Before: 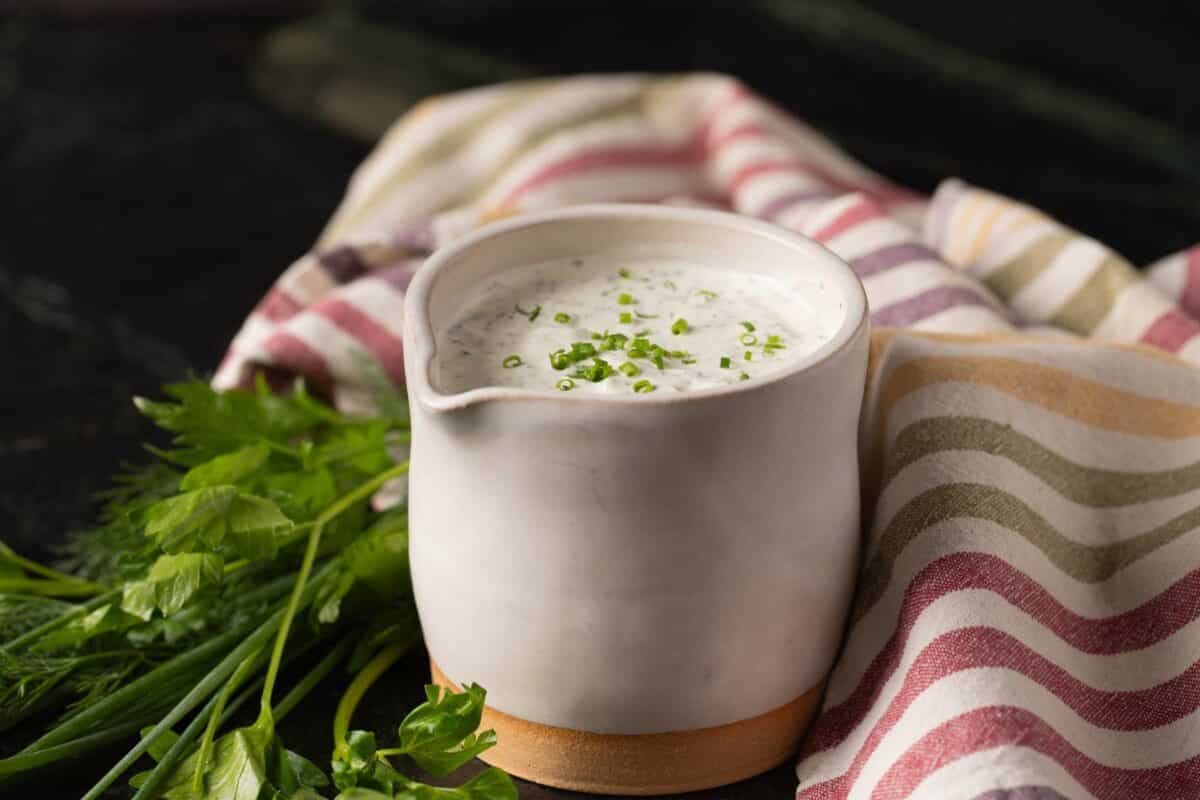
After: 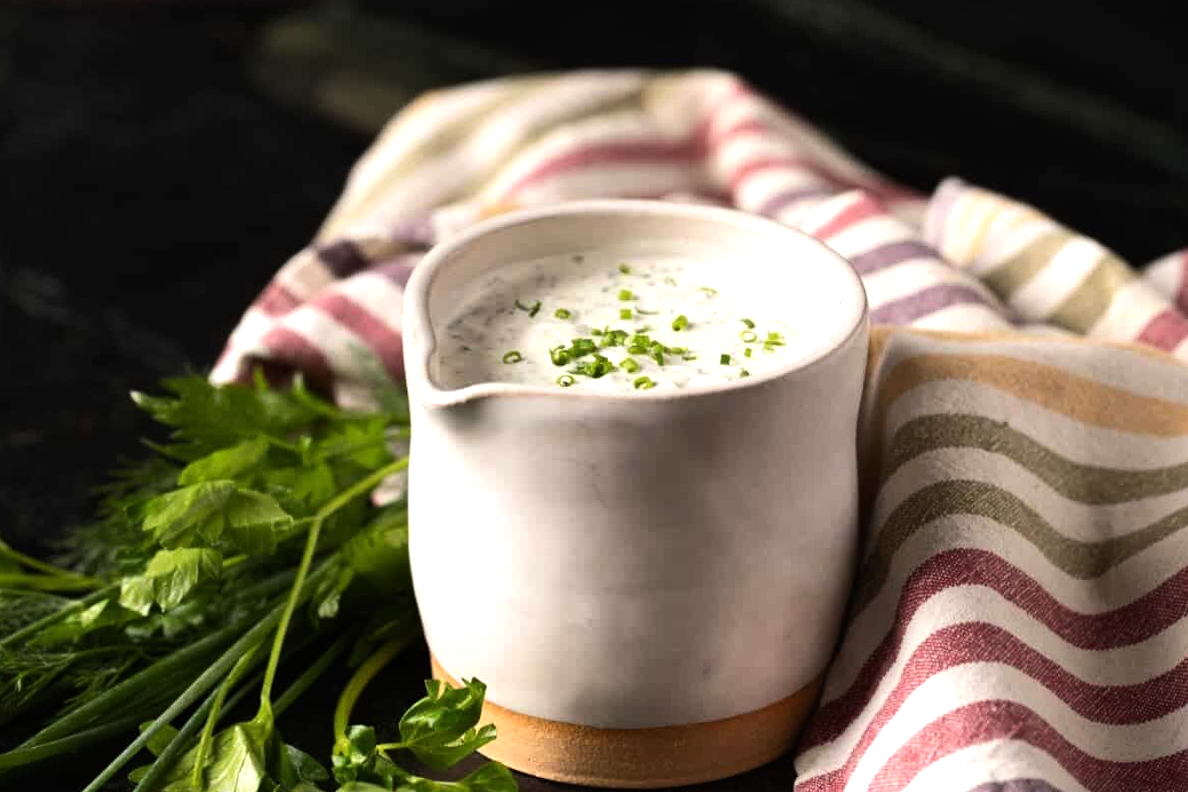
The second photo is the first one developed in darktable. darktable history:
rotate and perspective: rotation 0.174°, lens shift (vertical) 0.013, lens shift (horizontal) 0.019, shear 0.001, automatic cropping original format, crop left 0.007, crop right 0.991, crop top 0.016, crop bottom 0.997
tone equalizer: -8 EV -0.75 EV, -7 EV -0.7 EV, -6 EV -0.6 EV, -5 EV -0.4 EV, -3 EV 0.4 EV, -2 EV 0.6 EV, -1 EV 0.7 EV, +0 EV 0.75 EV, edges refinement/feathering 500, mask exposure compensation -1.57 EV, preserve details no
